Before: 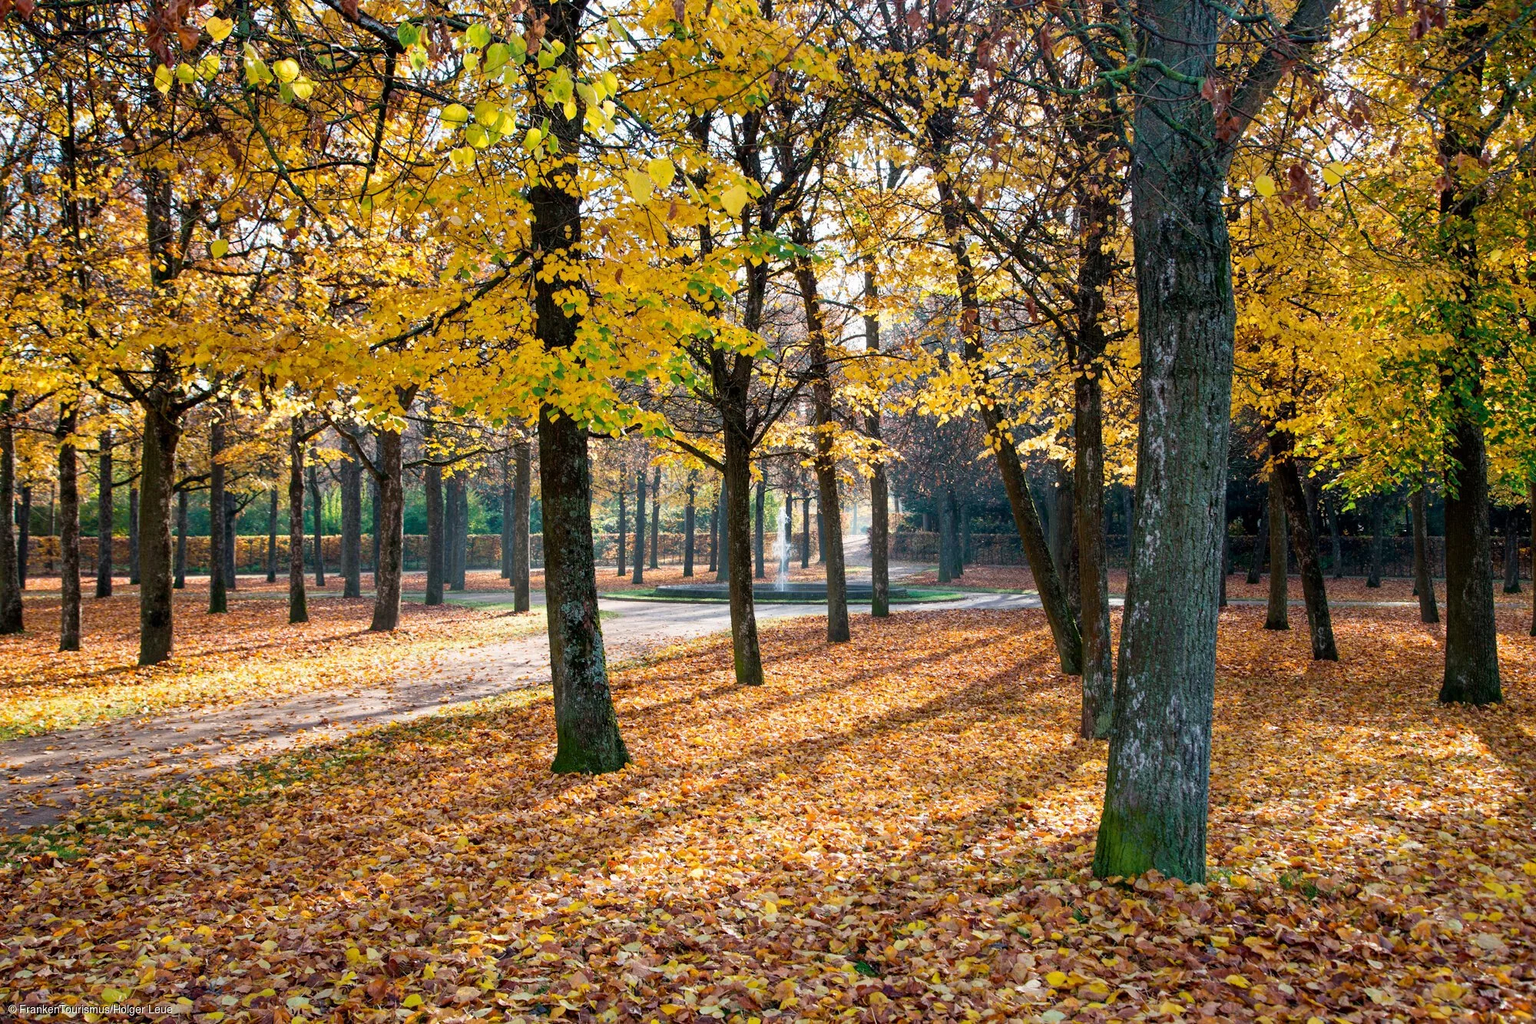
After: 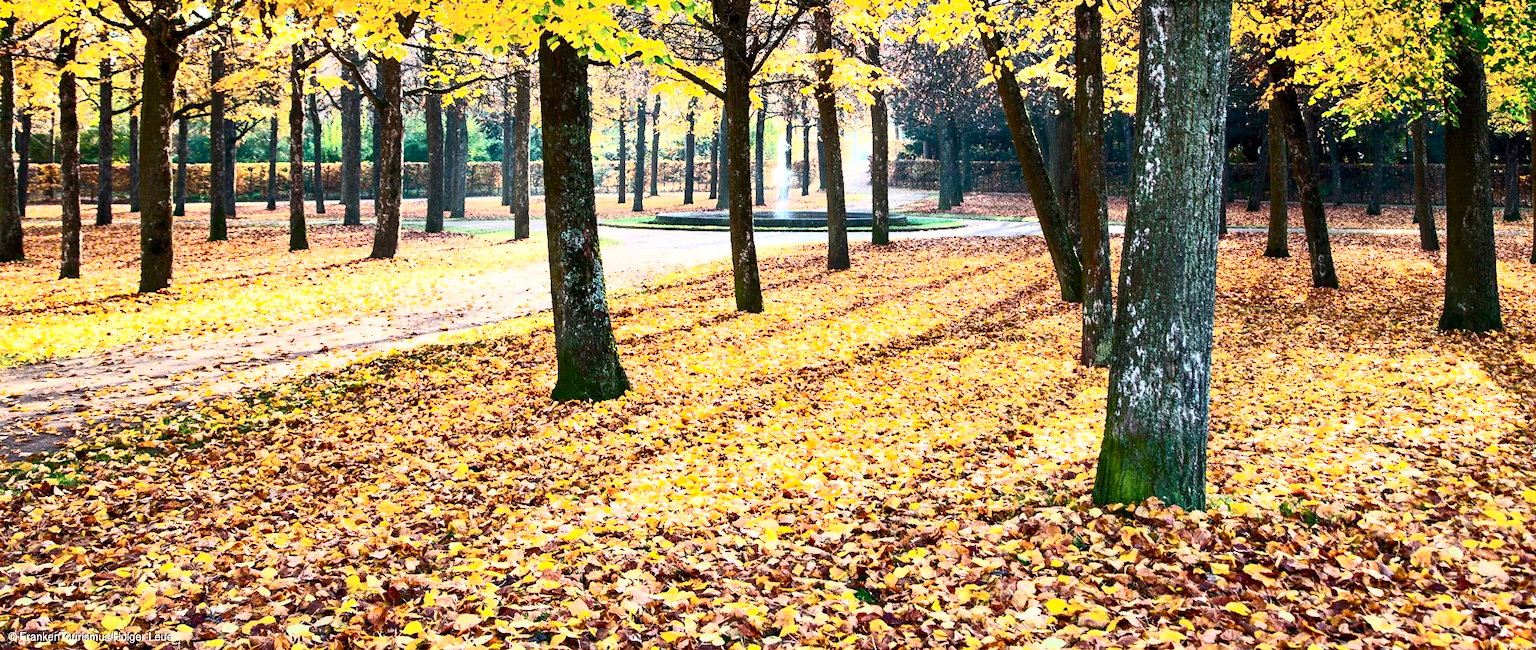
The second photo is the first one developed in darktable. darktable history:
crop and rotate: top 36.435%
contrast brightness saturation: contrast 0.62, brightness 0.34, saturation 0.14
shadows and highlights: soften with gaussian
exposure: black level correction 0.001, exposure 0.5 EV, compensate exposure bias true, compensate highlight preservation false
